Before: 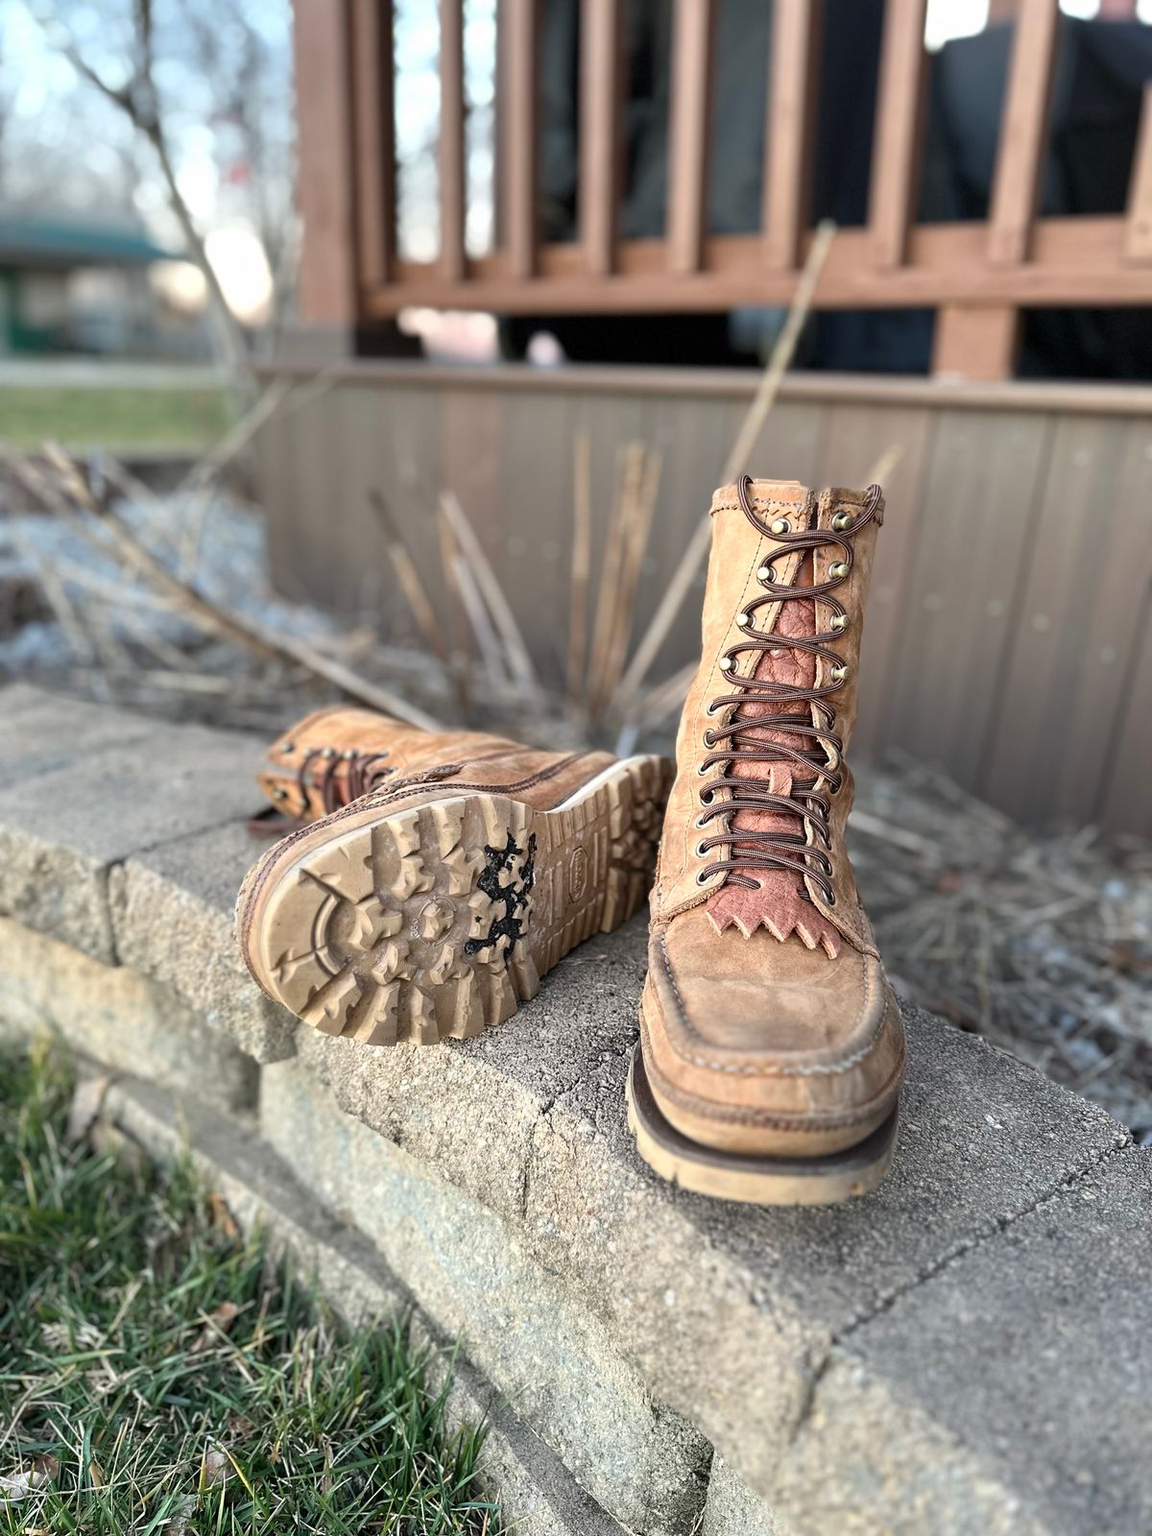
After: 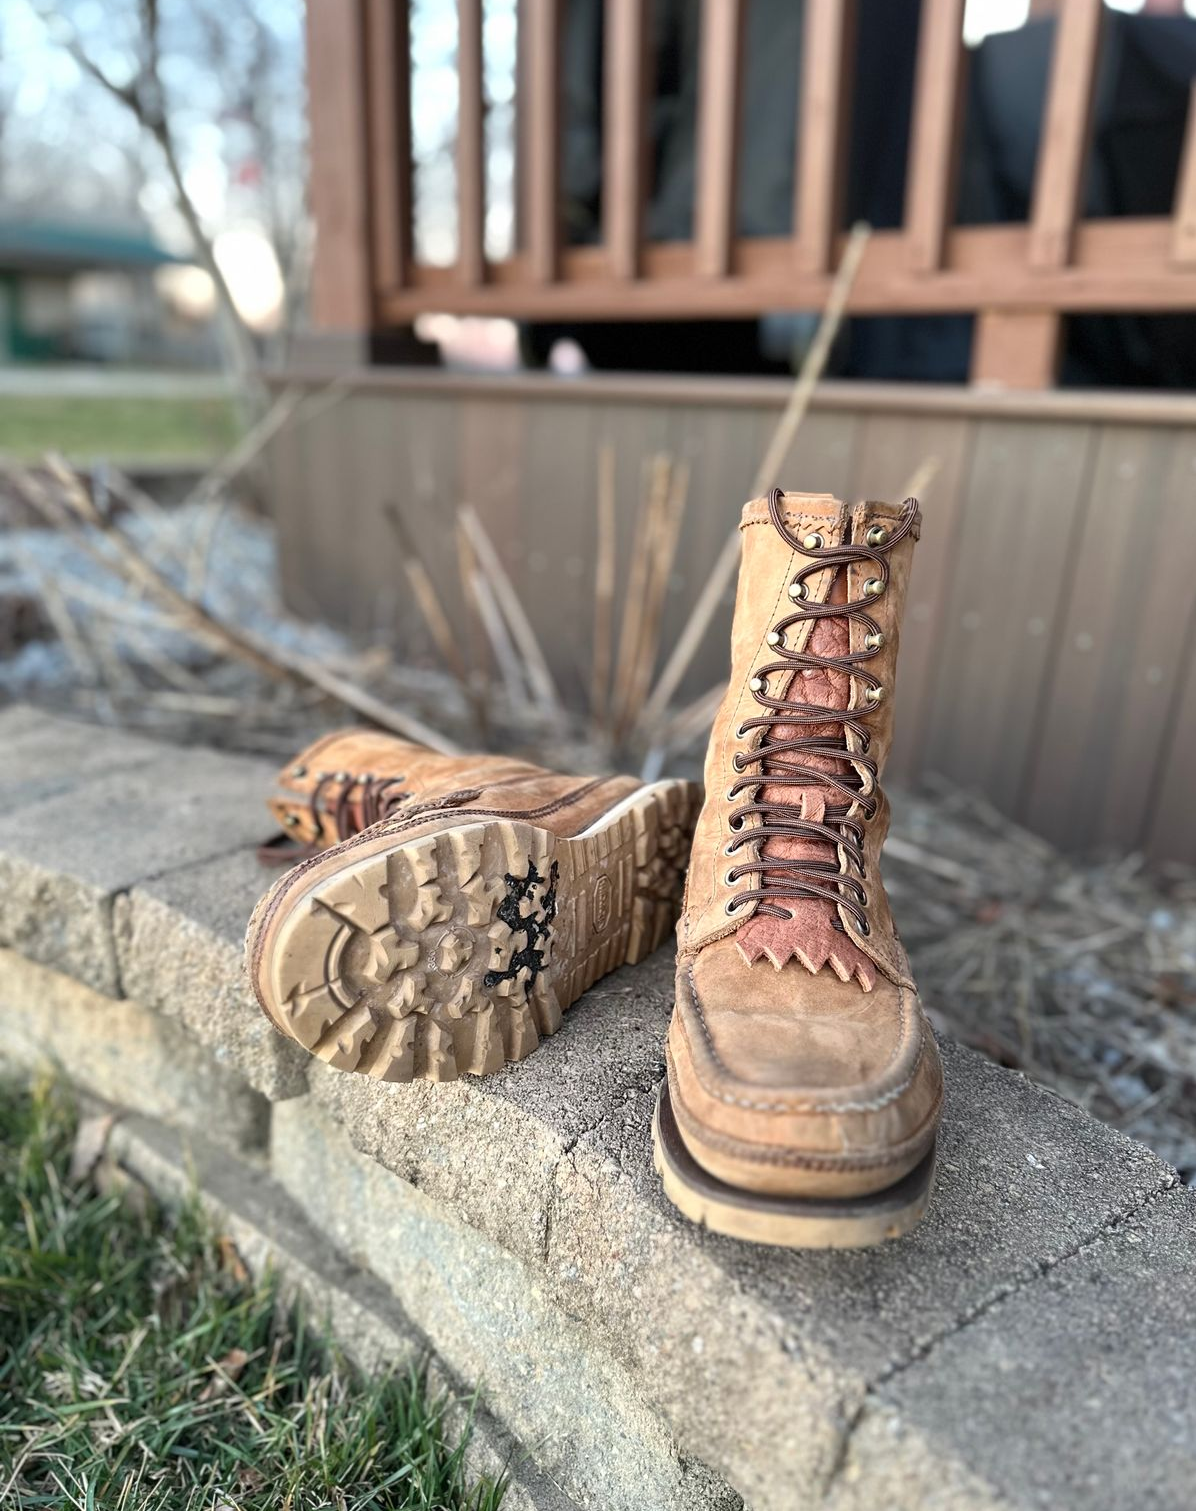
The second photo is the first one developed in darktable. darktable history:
crop: top 0.443%, right 0.255%, bottom 5.104%
